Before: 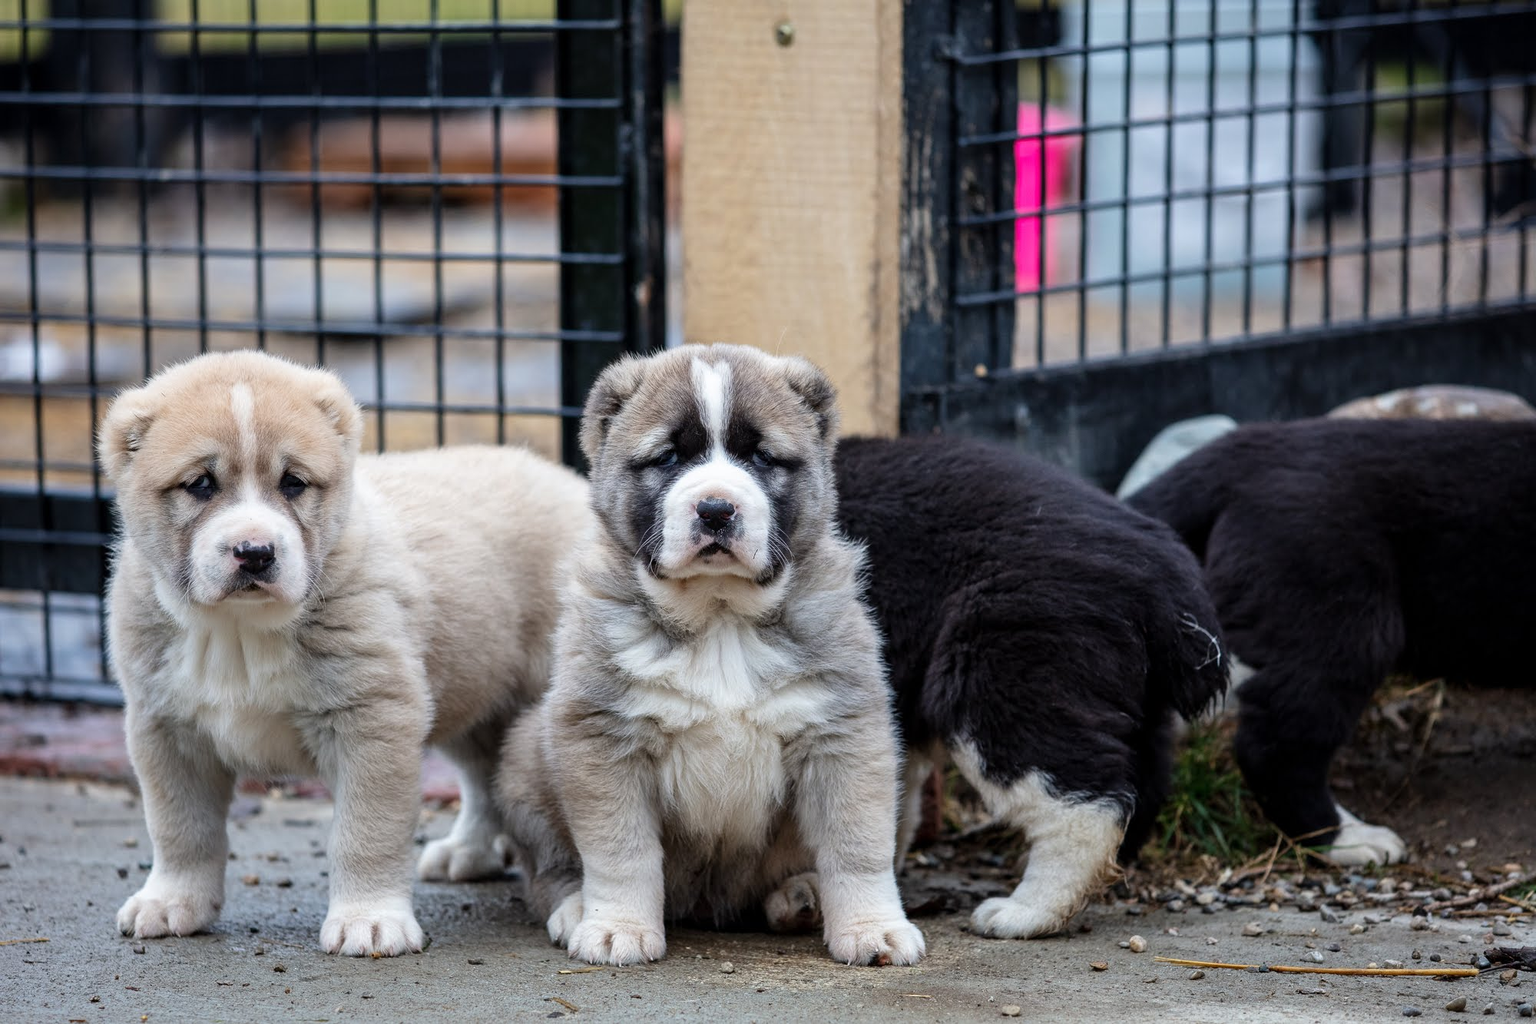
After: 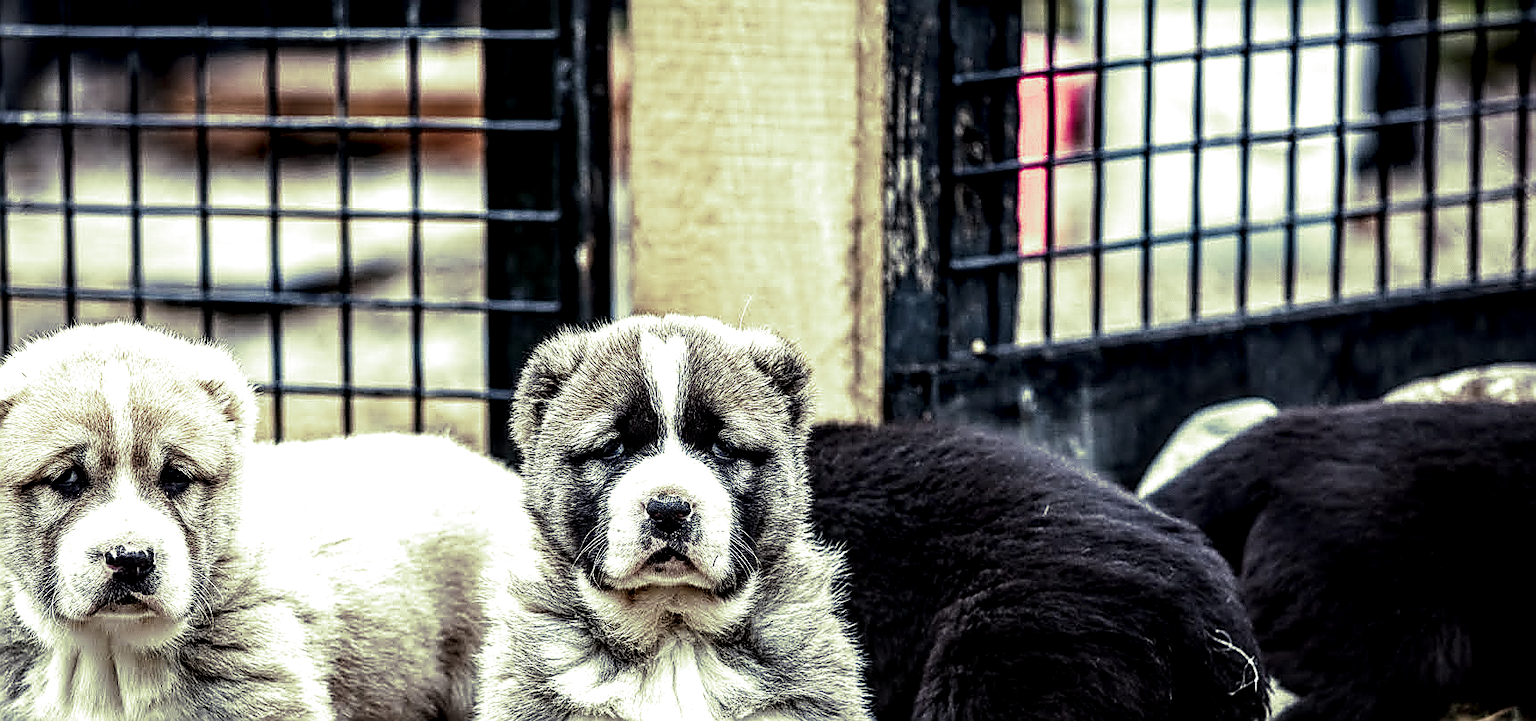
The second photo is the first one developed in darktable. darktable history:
tone equalizer: -8 EV -0.75 EV, -7 EV -0.7 EV, -6 EV -0.6 EV, -5 EV -0.4 EV, -3 EV 0.4 EV, -2 EV 0.6 EV, -1 EV 0.7 EV, +0 EV 0.75 EV, edges refinement/feathering 500, mask exposure compensation -1.57 EV, preserve details no
crop and rotate: left 9.345%, top 7.22%, right 4.982%, bottom 32.331%
split-toning: shadows › hue 290.82°, shadows › saturation 0.34, highlights › saturation 0.38, balance 0, compress 50%
sharpen: radius 1.685, amount 1.294
local contrast: highlights 19%, detail 186%
